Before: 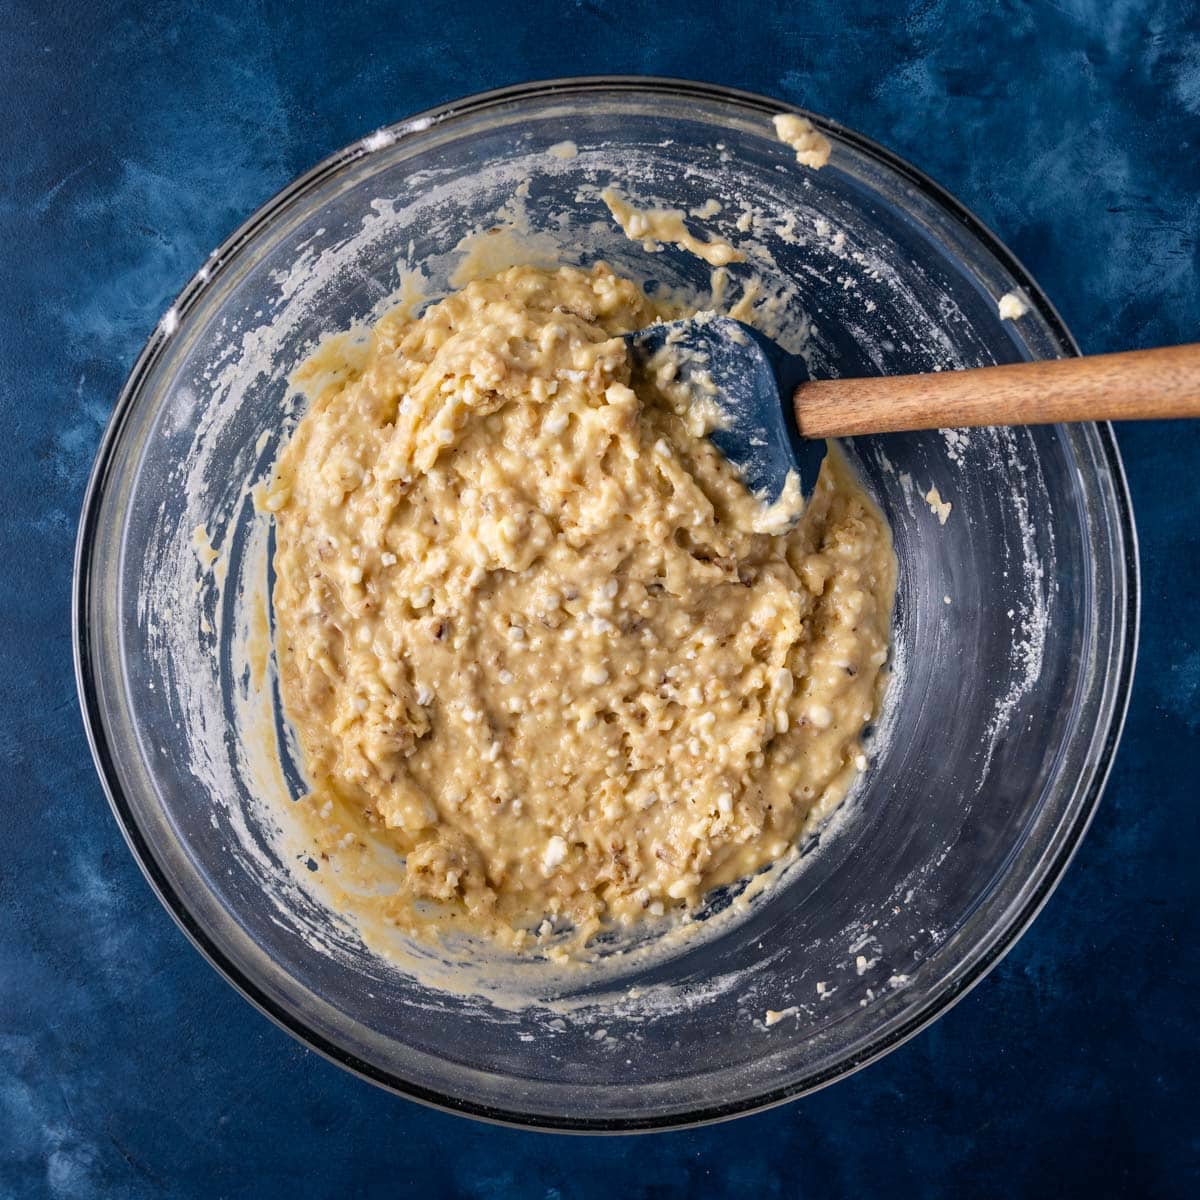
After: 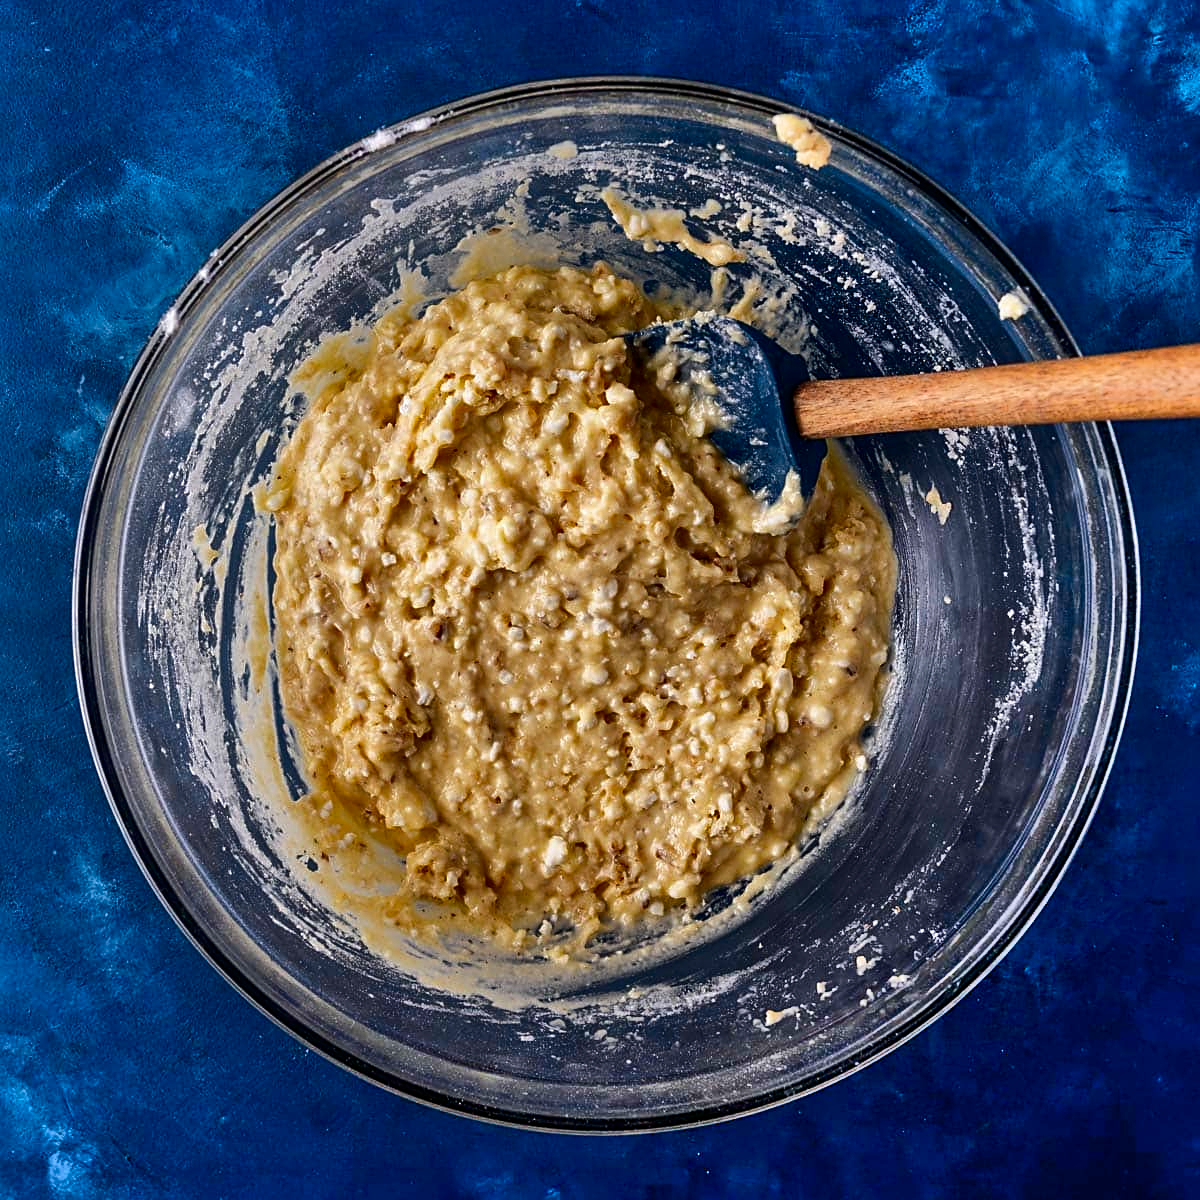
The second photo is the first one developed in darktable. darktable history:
shadows and highlights: shadows 60, soften with gaussian
sharpen: on, module defaults
contrast brightness saturation: brightness -0.25, saturation 0.2
